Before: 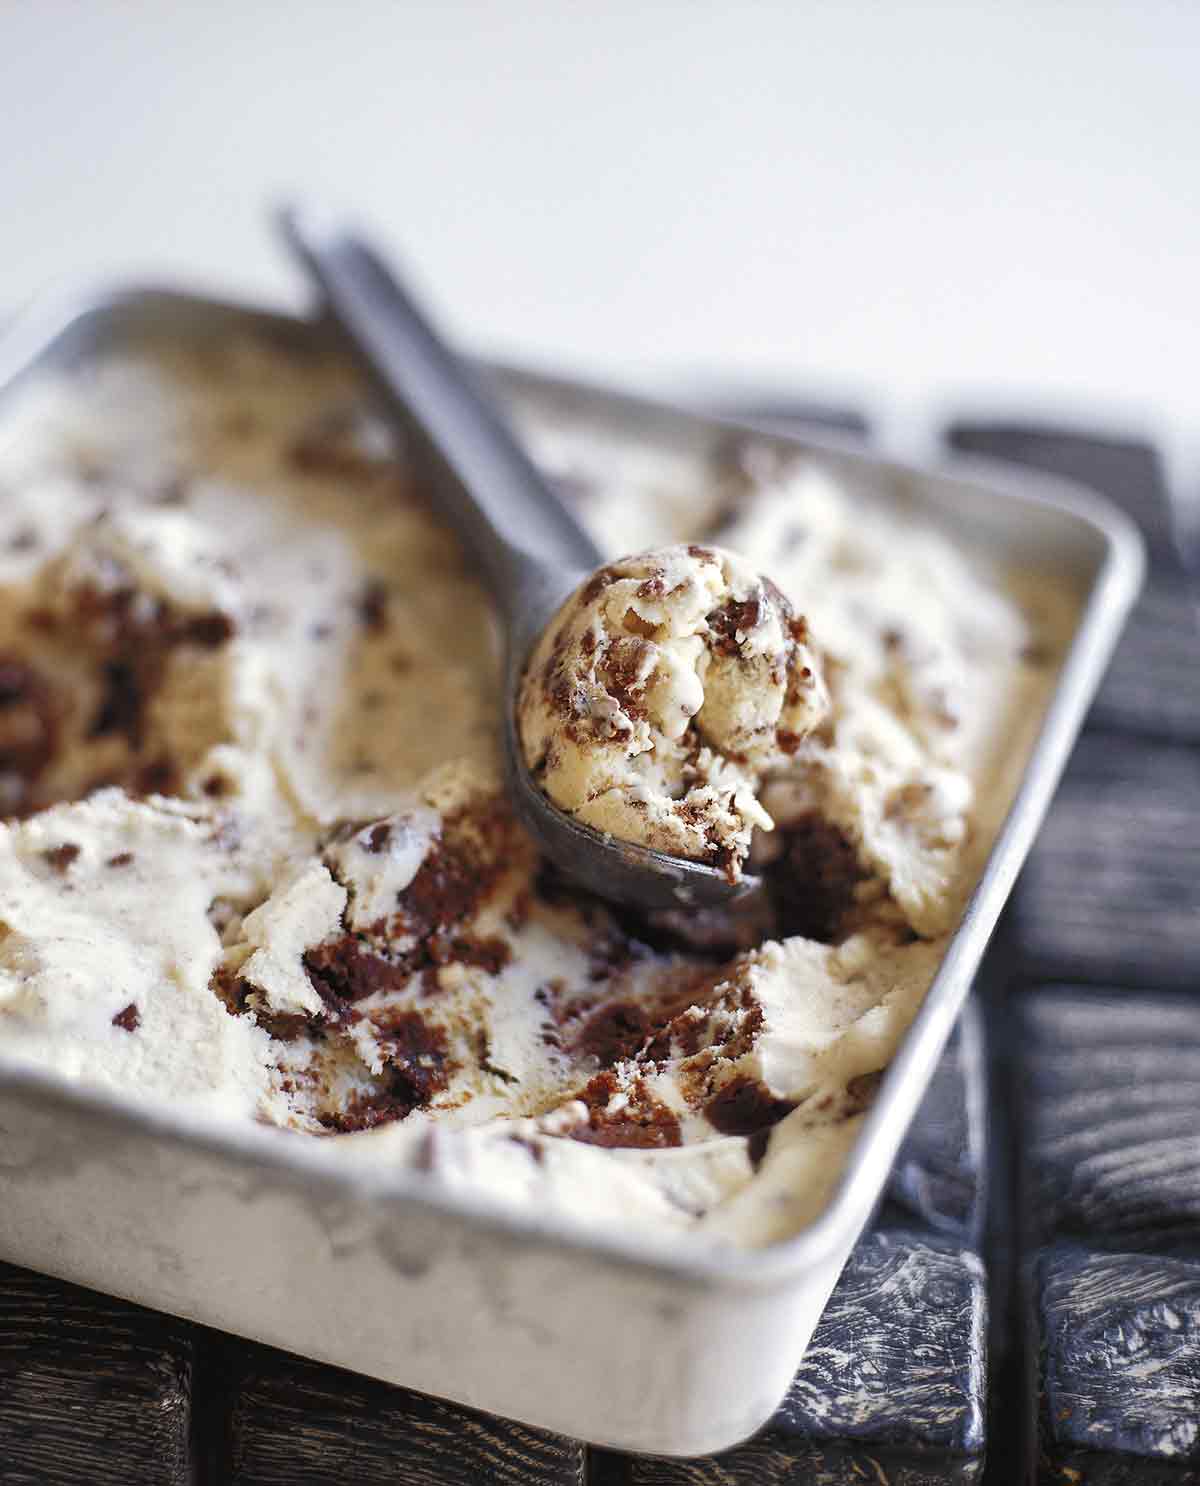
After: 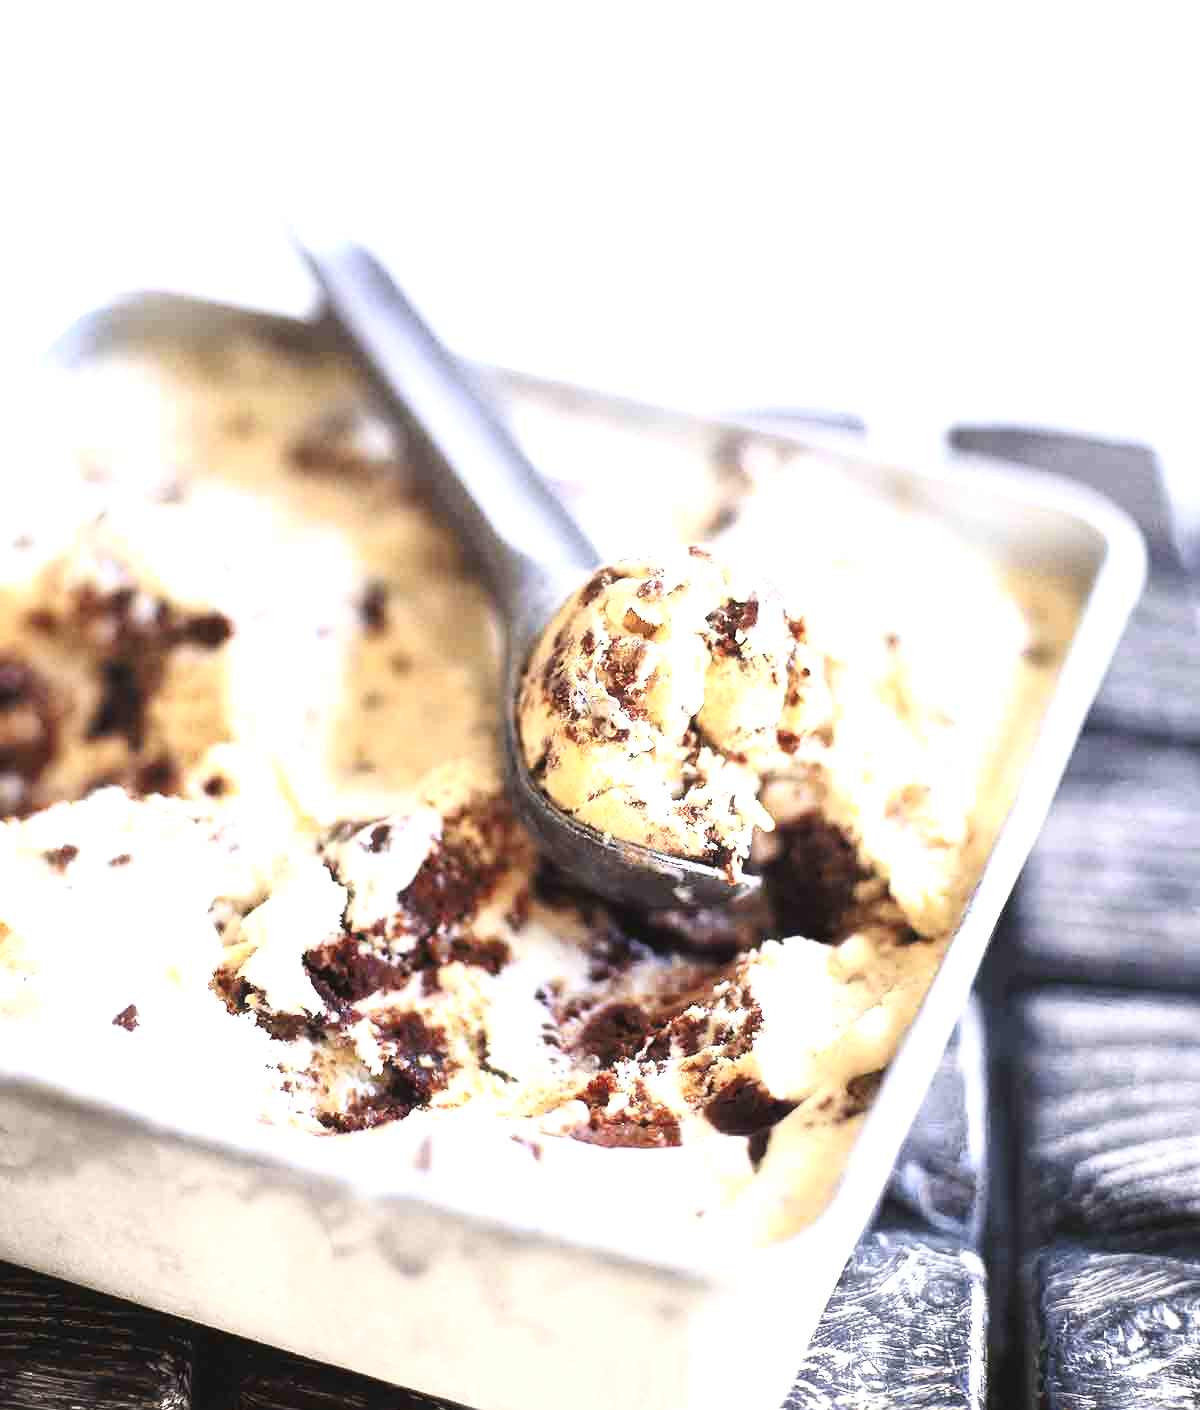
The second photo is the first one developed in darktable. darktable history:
contrast brightness saturation: contrast 0.278
exposure: black level correction 0, exposure 1.451 EV, compensate exposure bias true, compensate highlight preservation false
haze removal: strength -0.053, compatibility mode true, adaptive false
crop and rotate: top 0.005%, bottom 5.082%
shadows and highlights: shadows 25.96, highlights -25.96
